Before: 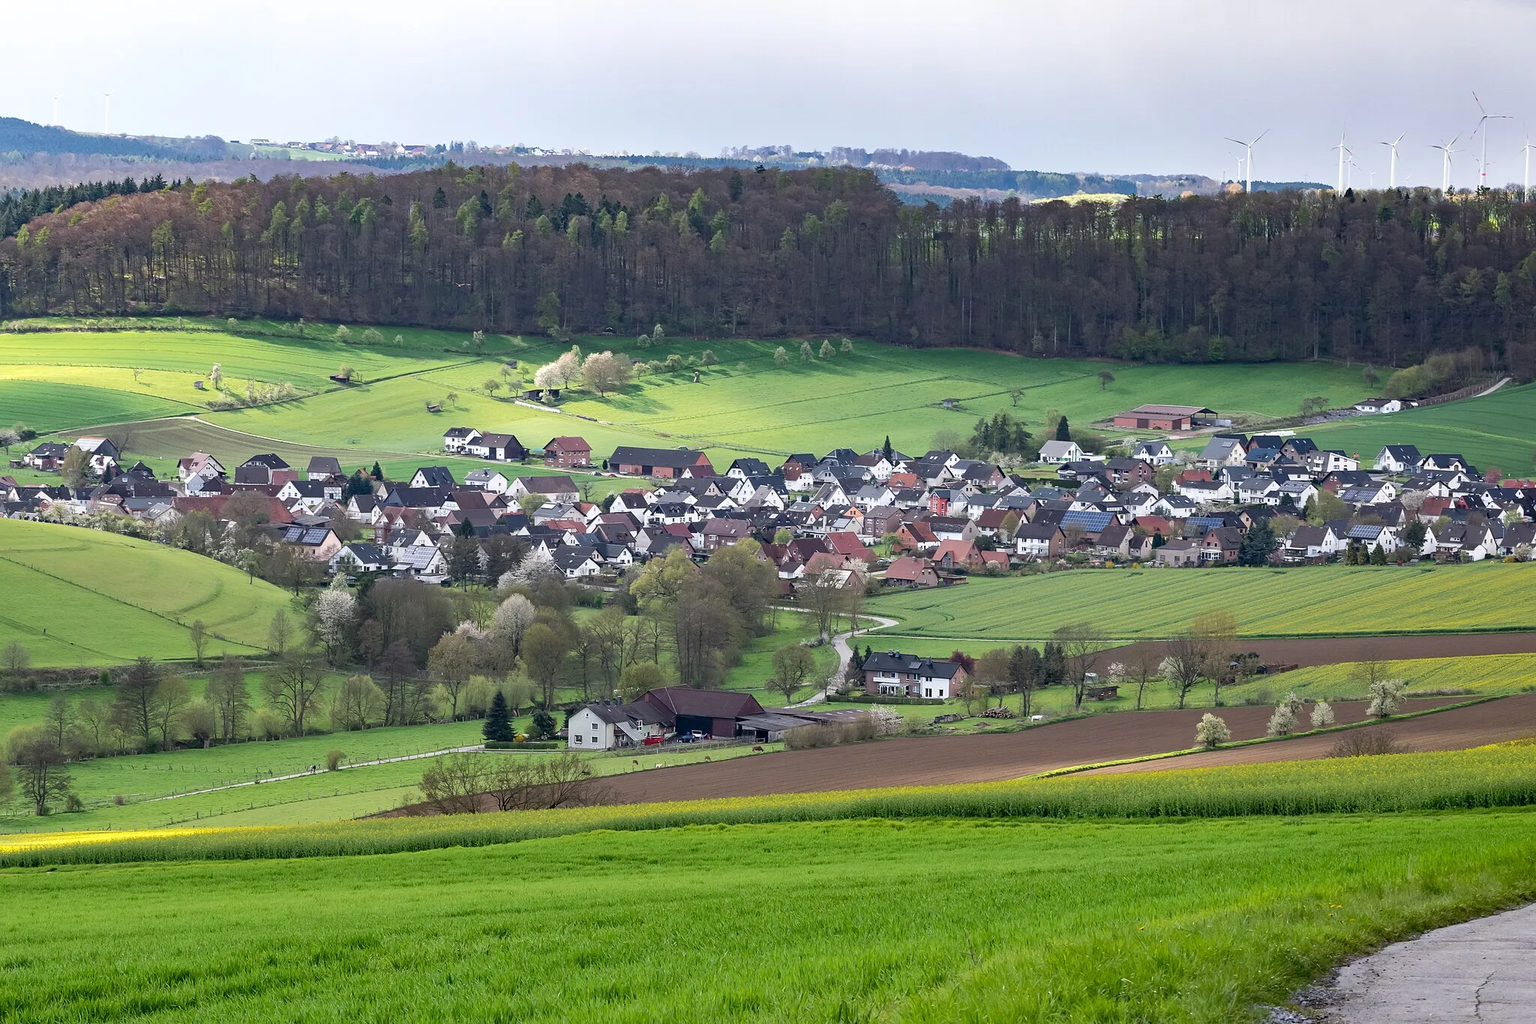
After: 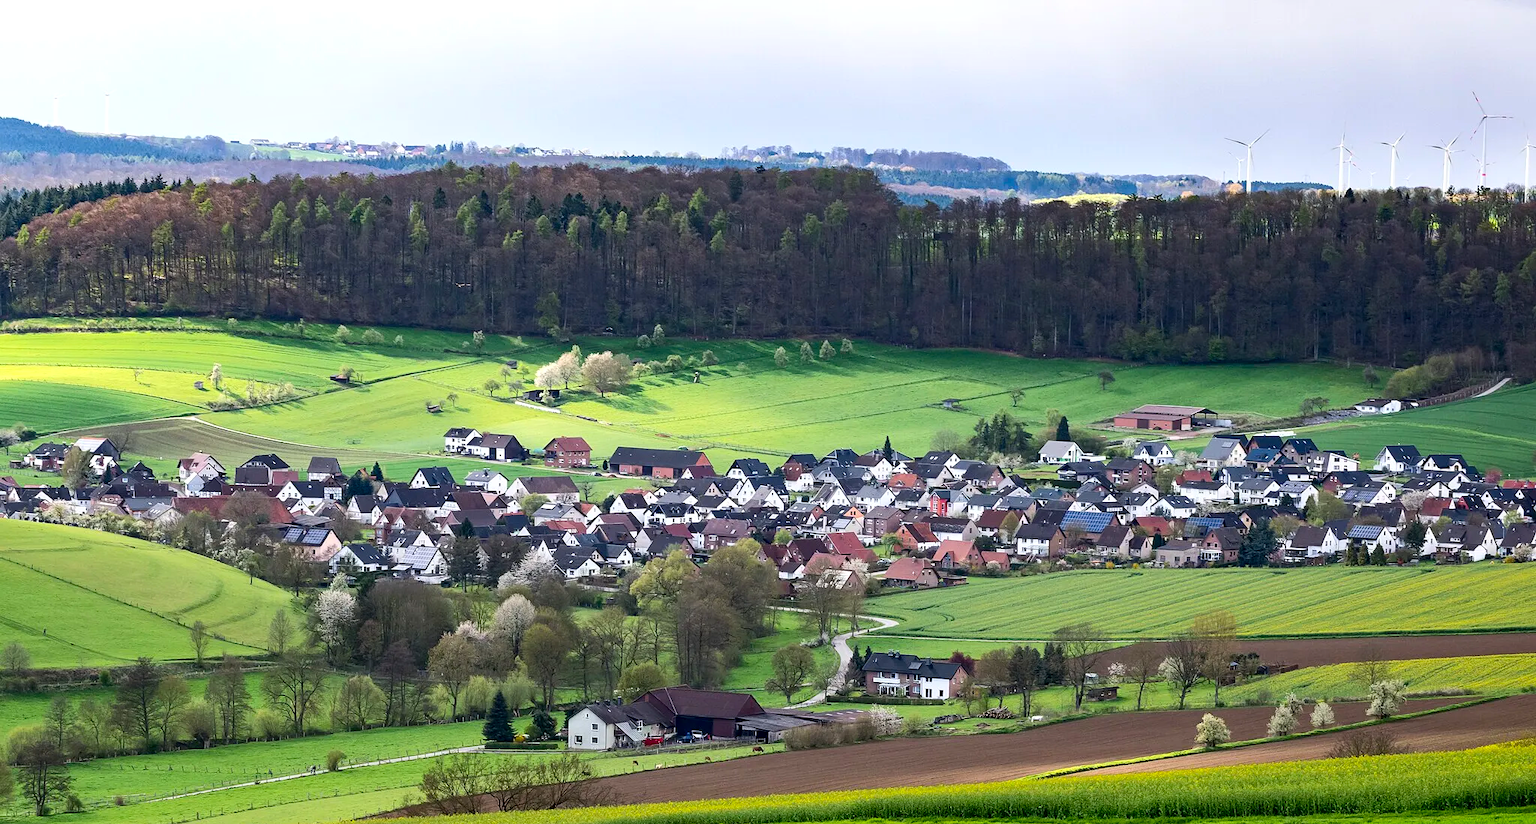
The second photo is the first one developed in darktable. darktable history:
crop: bottom 19.534%
contrast brightness saturation: contrast 0.177, saturation 0.302
tone equalizer: edges refinement/feathering 500, mask exposure compensation -1.57 EV, preserve details no
local contrast: highlights 106%, shadows 99%, detail 120%, midtone range 0.2
